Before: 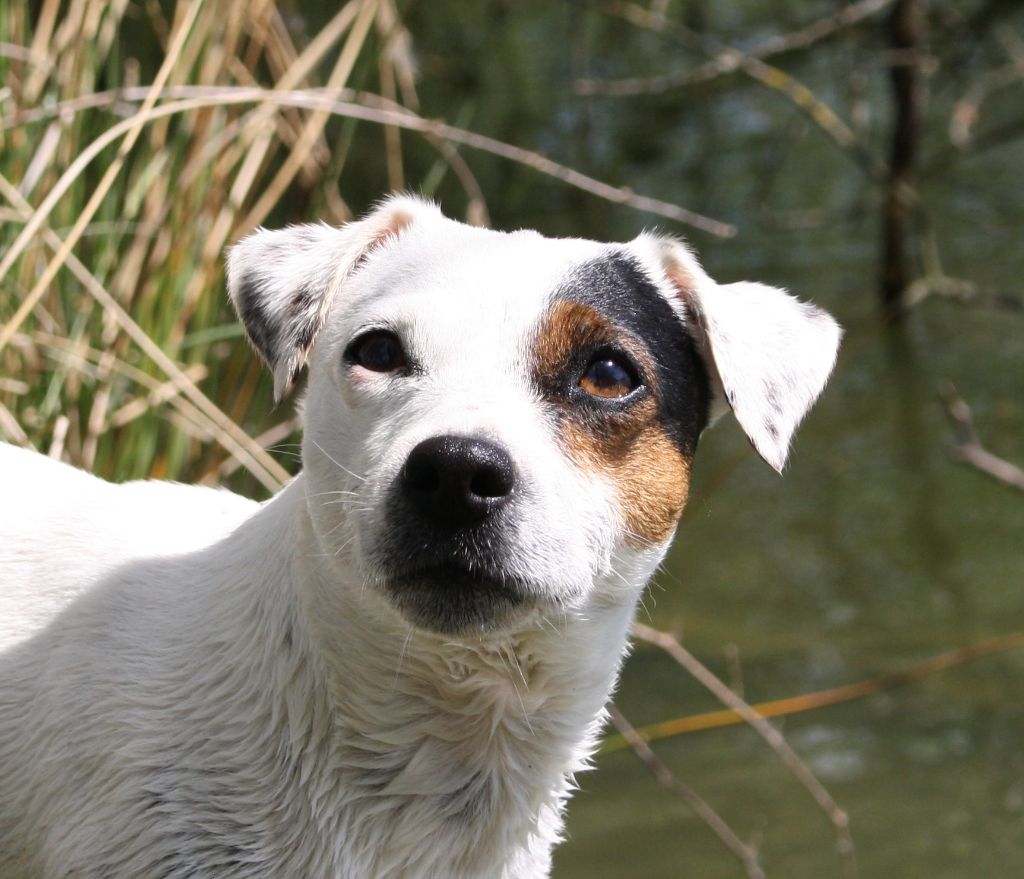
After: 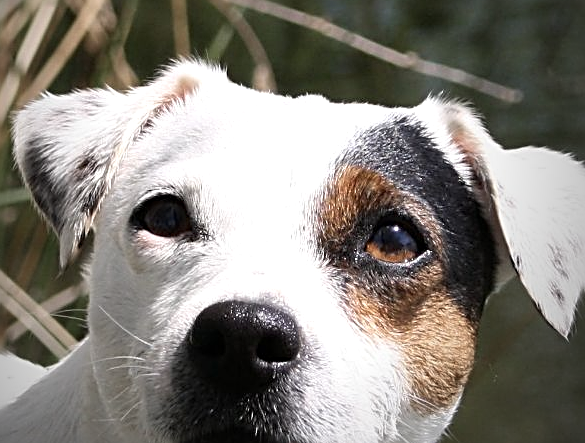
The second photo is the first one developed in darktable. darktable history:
vignetting: fall-off start 72.14%, fall-off radius 108.07%, brightness -0.713, saturation -0.488, center (-0.054, -0.359), width/height ratio 0.729
crop: left 20.932%, top 15.471%, right 21.848%, bottom 34.081%
tone equalizer: on, module defaults
color balance rgb: perceptual saturation grading › global saturation -3%
exposure: black level correction 0.001, exposure 0.14 EV, compensate highlight preservation false
contrast brightness saturation: saturation -0.05
sharpen: radius 2.584, amount 0.688
